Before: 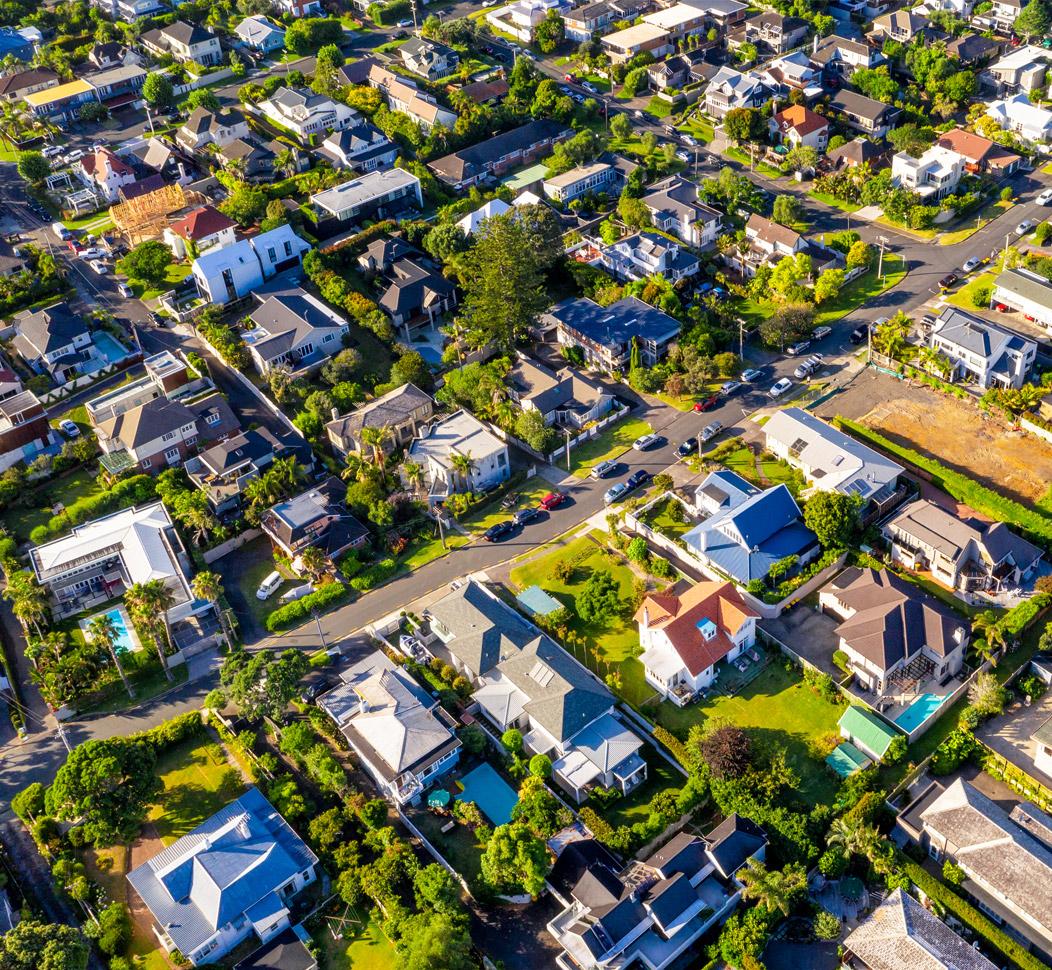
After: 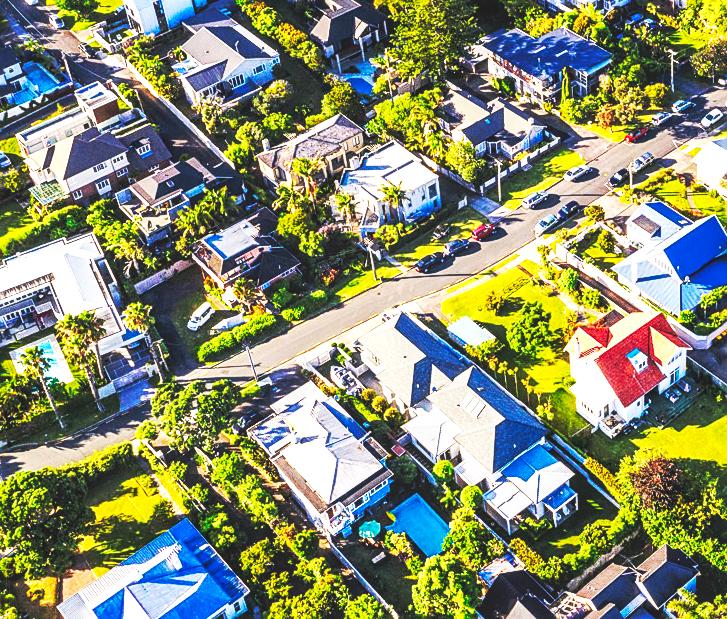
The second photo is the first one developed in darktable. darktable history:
sharpen: on, module defaults
local contrast: highlights 61%, detail 143%, midtone range 0.434
crop: left 6.598%, top 27.802%, right 24.237%, bottom 8.362%
base curve: curves: ch0 [(0, 0.015) (0.085, 0.116) (0.134, 0.298) (0.19, 0.545) (0.296, 0.764) (0.599, 0.982) (1, 1)], preserve colors none
